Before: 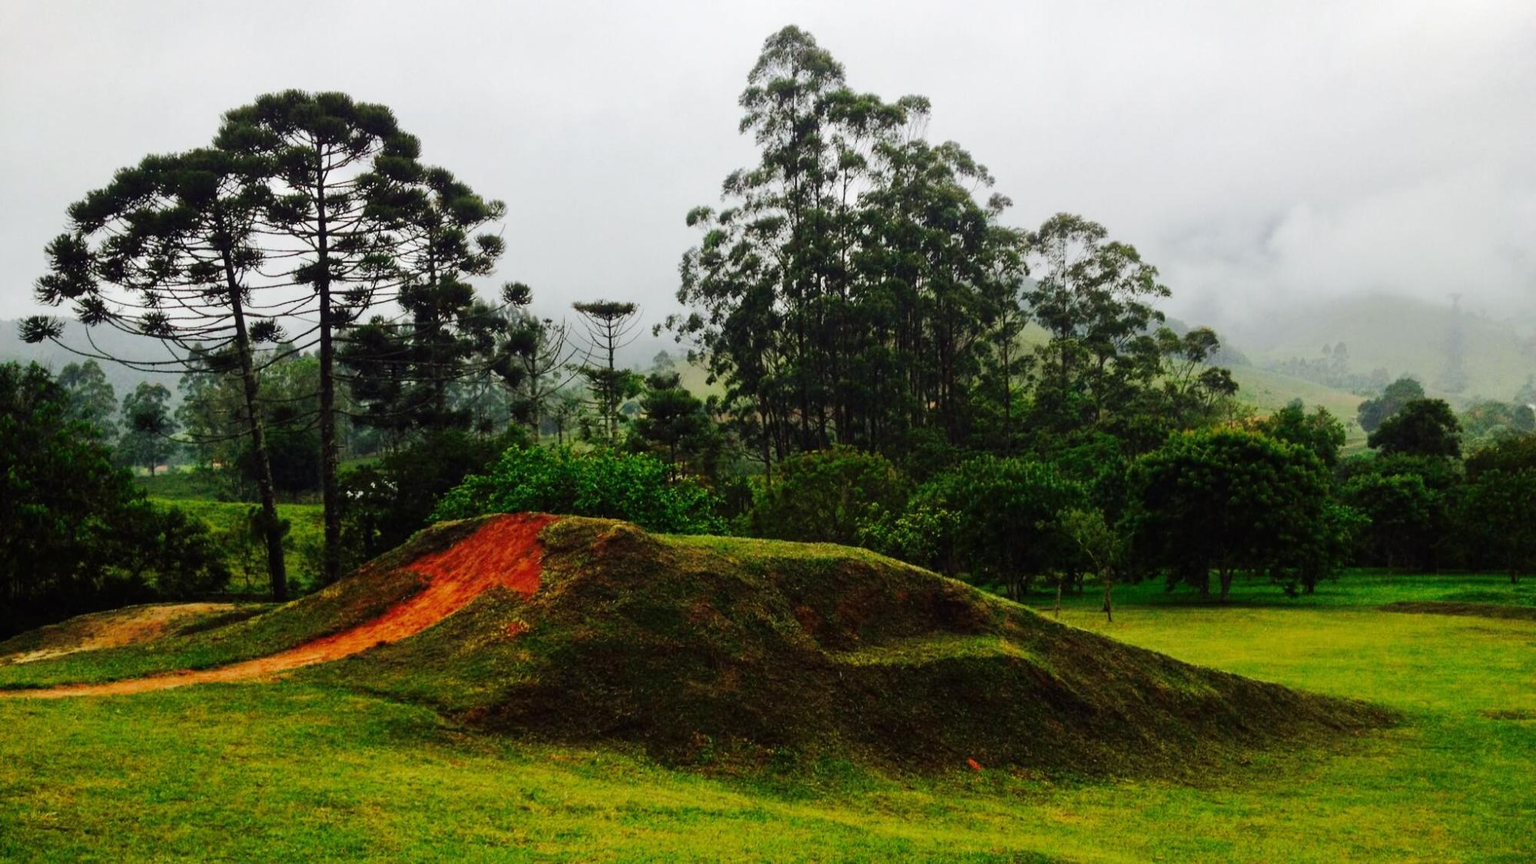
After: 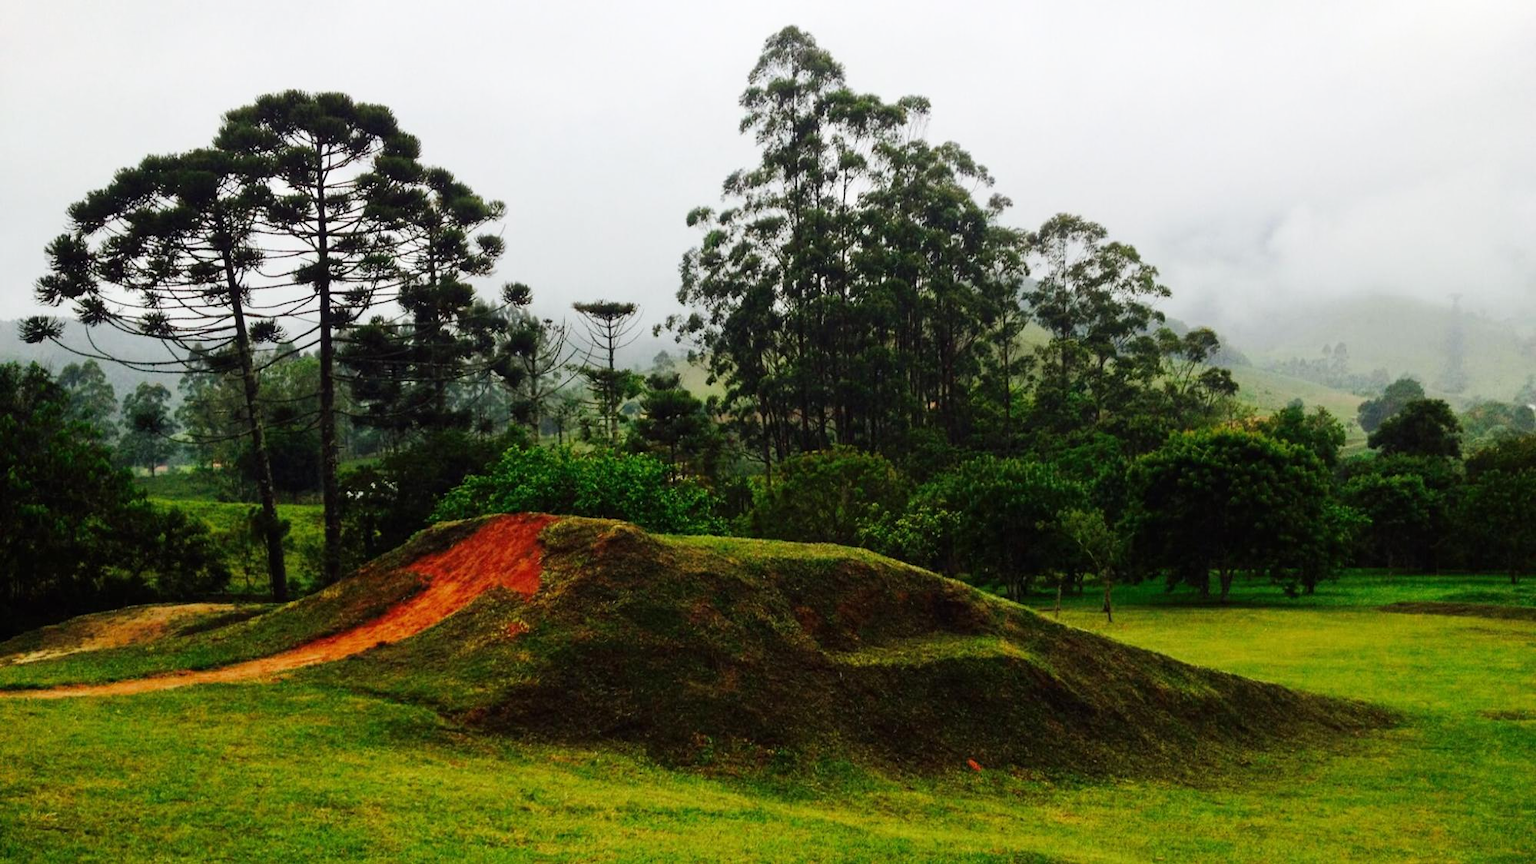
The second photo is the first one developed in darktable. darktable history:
shadows and highlights: shadows -0.129, highlights 41.49
